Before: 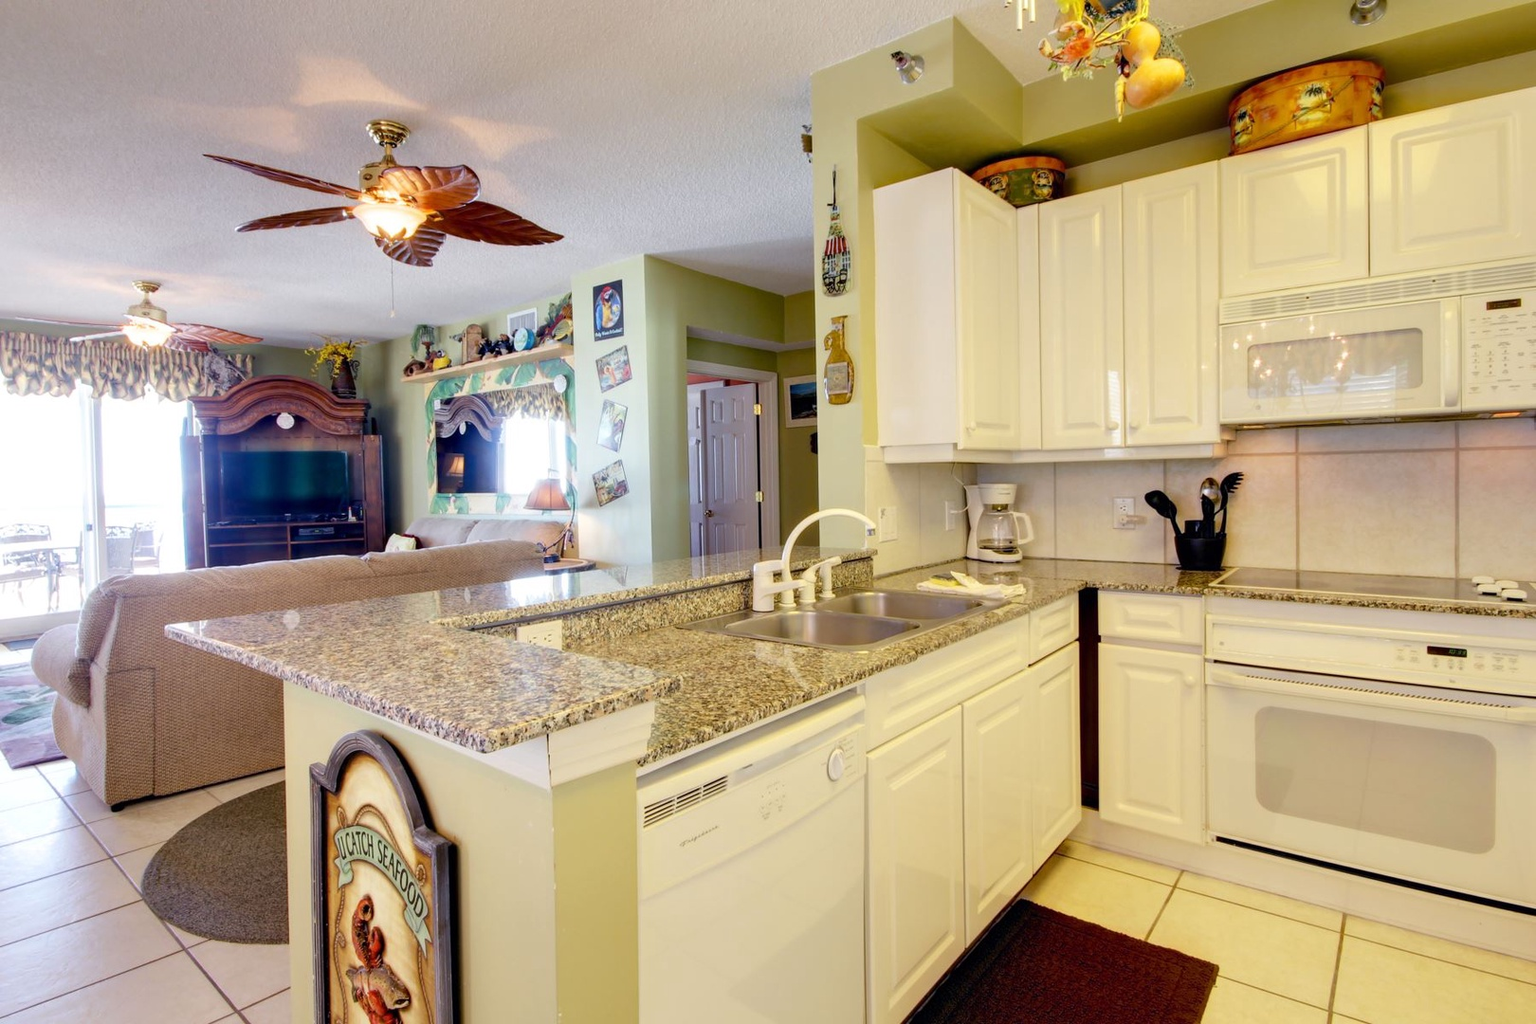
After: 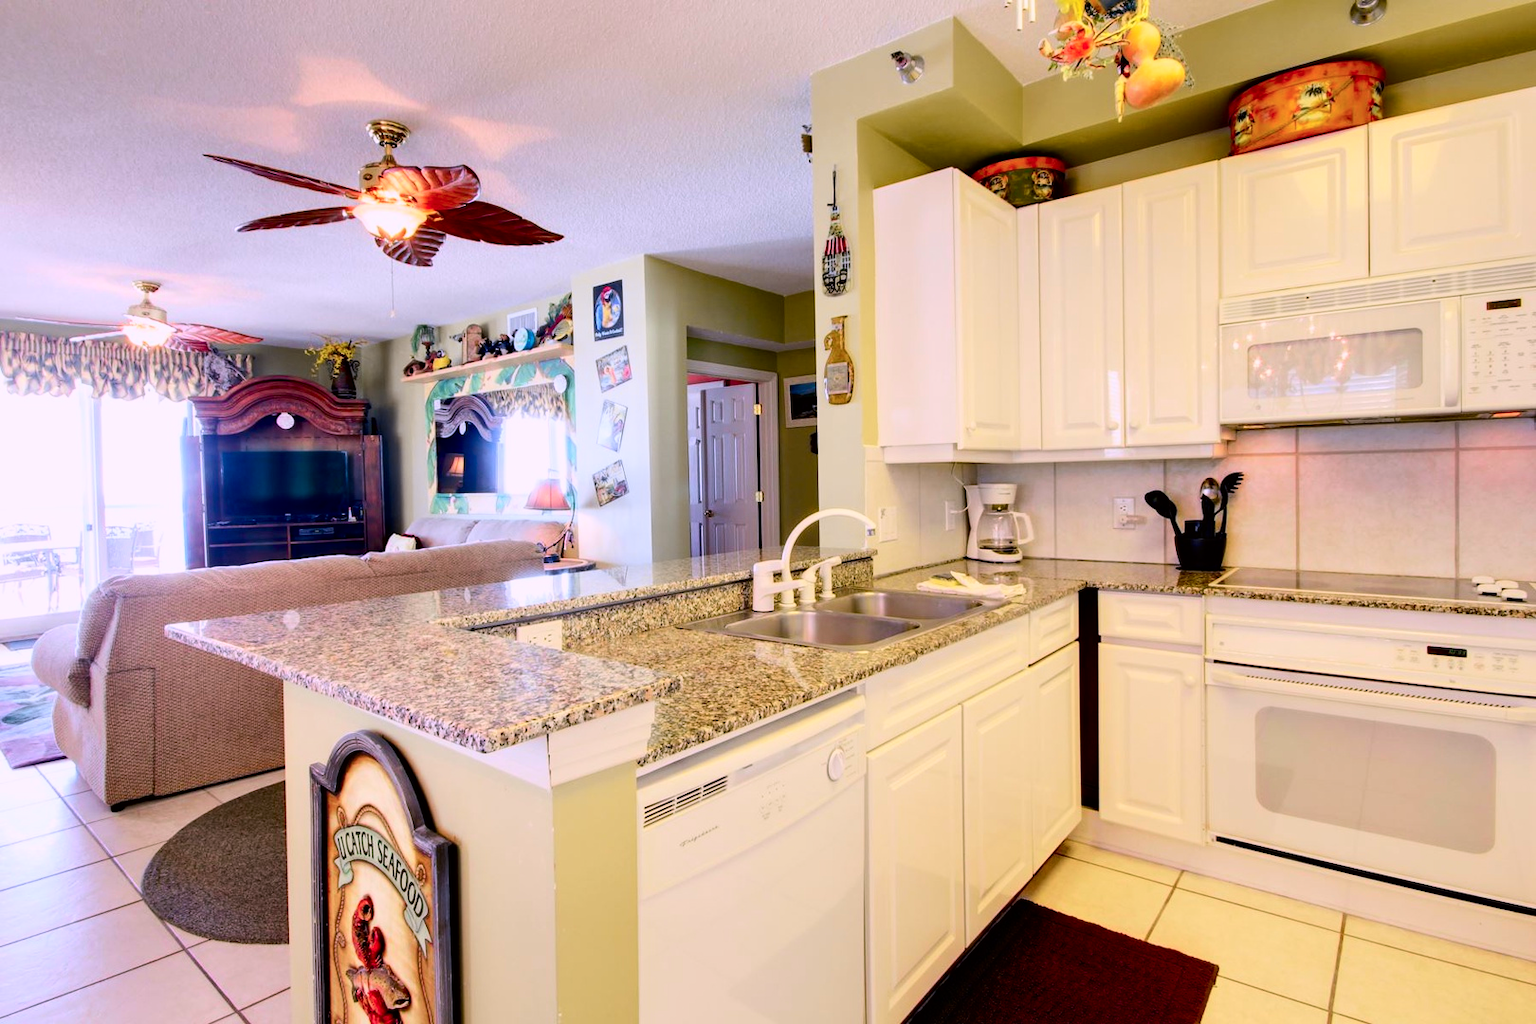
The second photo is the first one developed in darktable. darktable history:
tone curve: curves: ch0 [(0, 0) (0.068, 0.031) (0.175, 0.132) (0.337, 0.304) (0.498, 0.511) (0.748, 0.762) (0.993, 0.954)]; ch1 [(0, 0) (0.294, 0.184) (0.359, 0.34) (0.362, 0.35) (0.43, 0.41) (0.476, 0.457) (0.499, 0.5) (0.529, 0.523) (0.677, 0.762) (1, 1)]; ch2 [(0, 0) (0.431, 0.419) (0.495, 0.502) (0.524, 0.534) (0.557, 0.56) (0.634, 0.654) (0.728, 0.722) (1, 1)], color space Lab, independent channels, preserve colors none
white balance: red 1.066, blue 1.119
rgb curve: curves: ch0 [(0, 0) (0.078, 0.051) (0.929, 0.956) (1, 1)], compensate middle gray true
